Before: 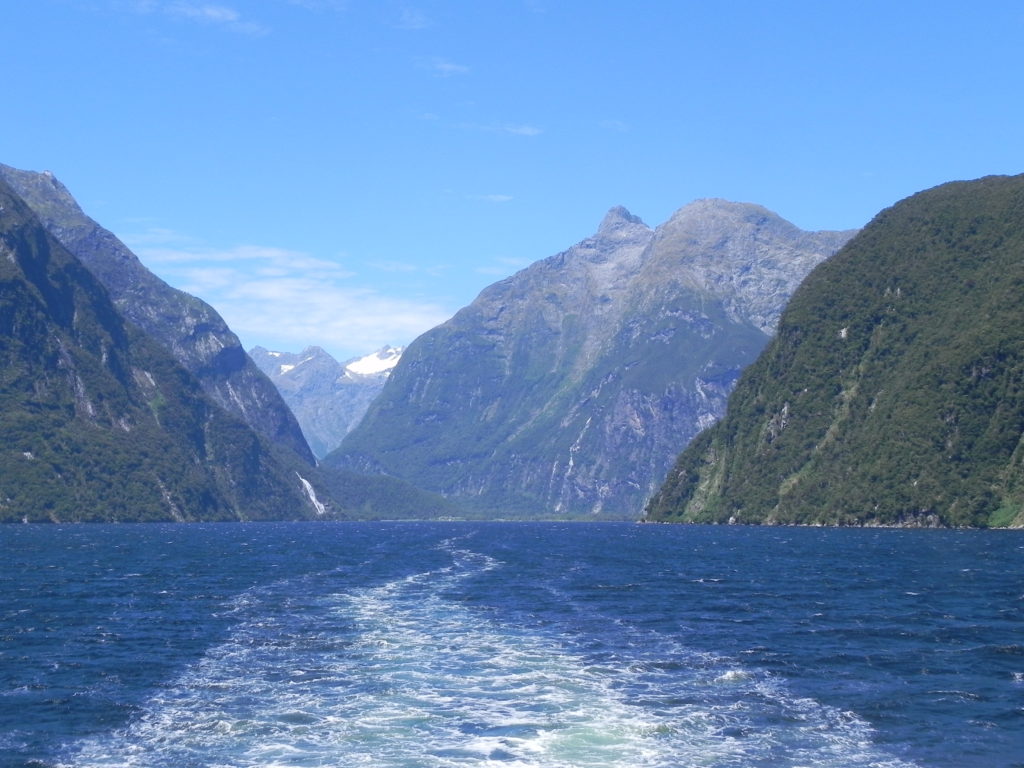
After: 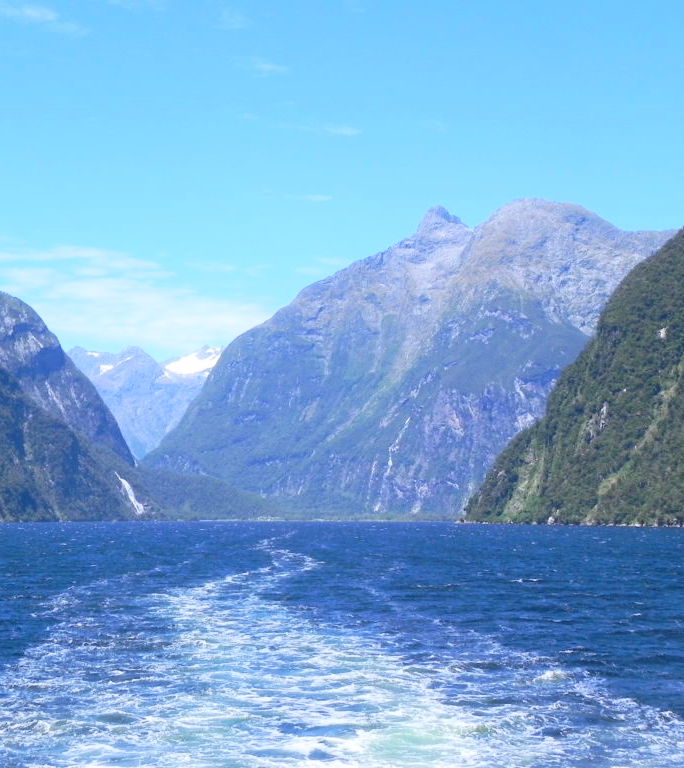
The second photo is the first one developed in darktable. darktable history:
crop and rotate: left 17.732%, right 15.423%
contrast brightness saturation: contrast 0.2, brightness 0.16, saturation 0.22
